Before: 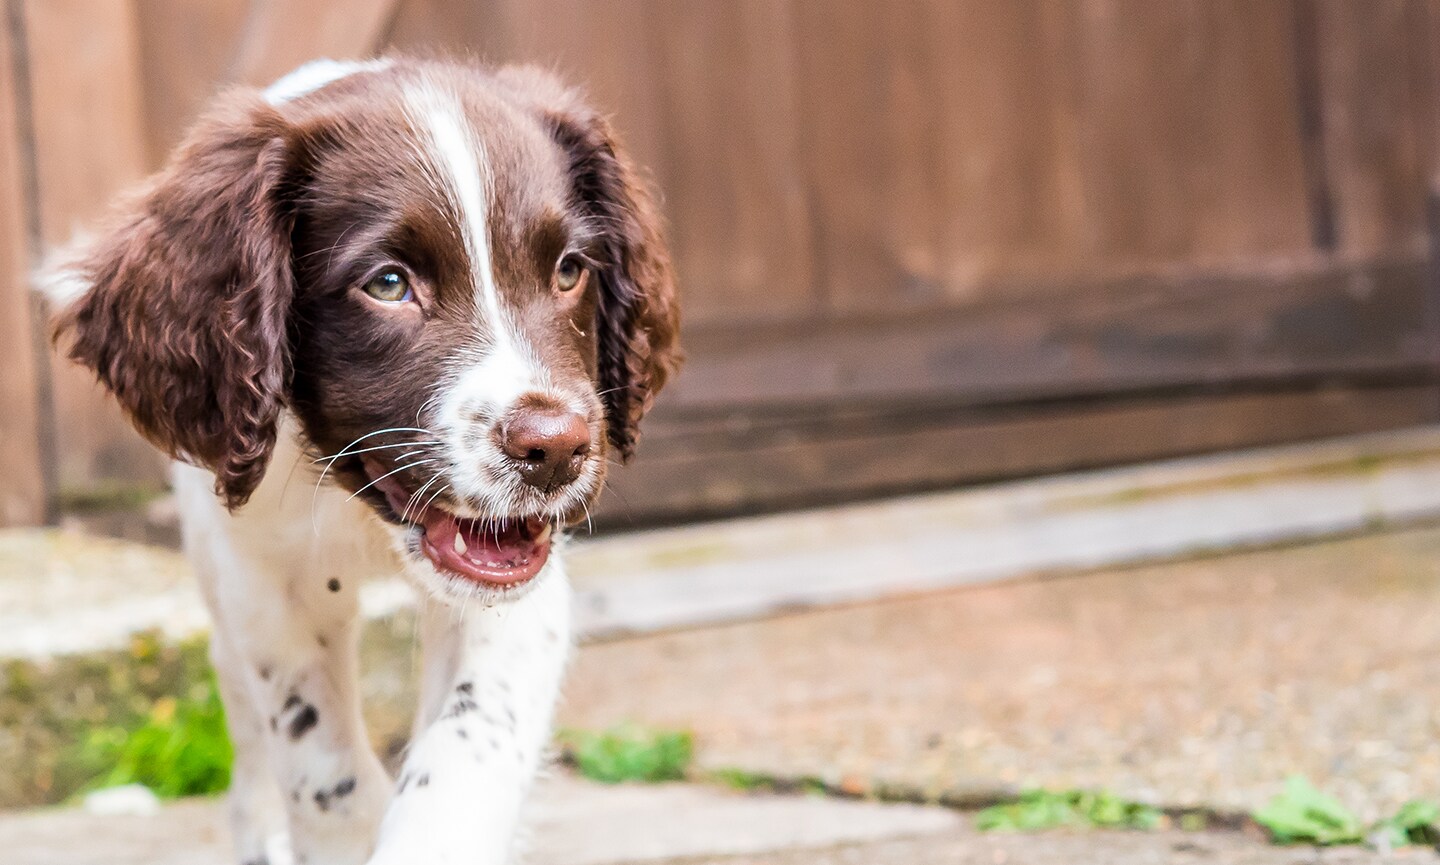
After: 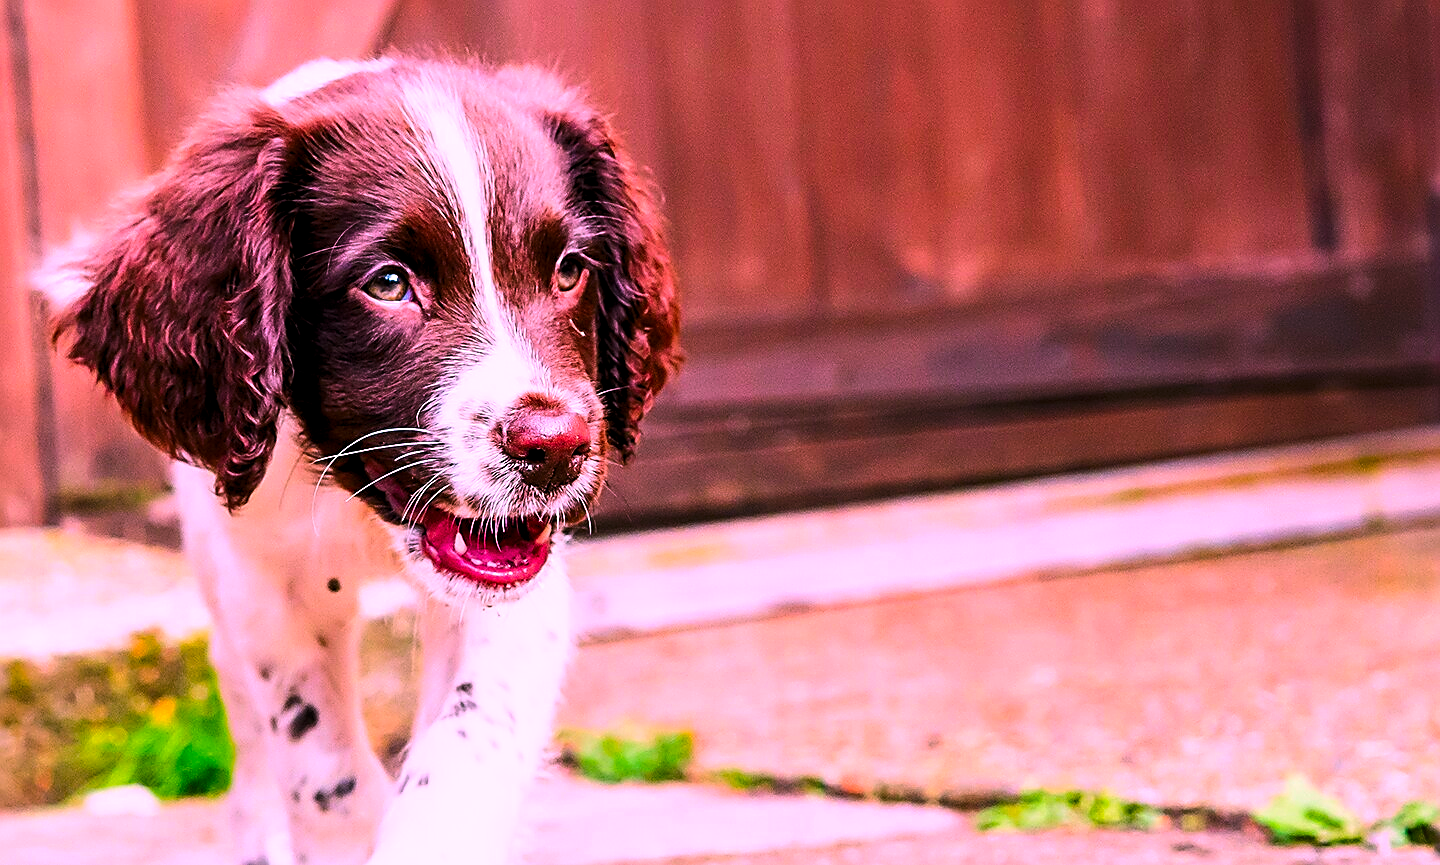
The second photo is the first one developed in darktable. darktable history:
color correction: highlights a* 19.06, highlights b* -11.6, saturation 1.7
contrast brightness saturation: contrast 0.165, saturation 0.313
sharpen: amount 0.913
levels: levels [0.029, 0.545, 0.971]
